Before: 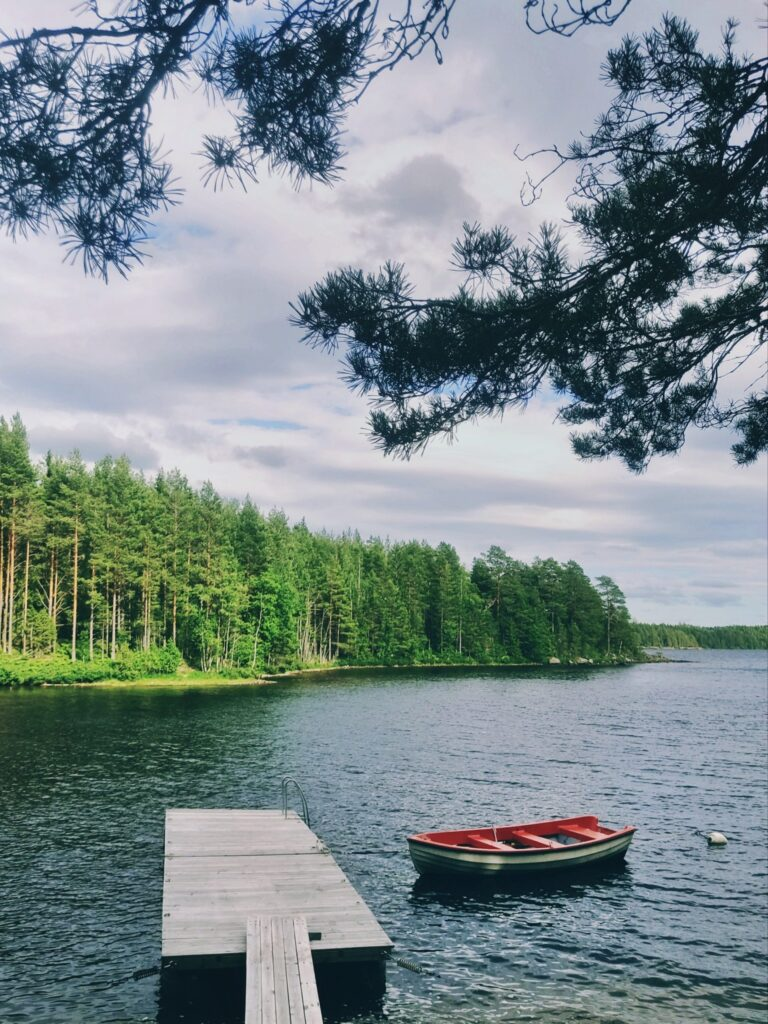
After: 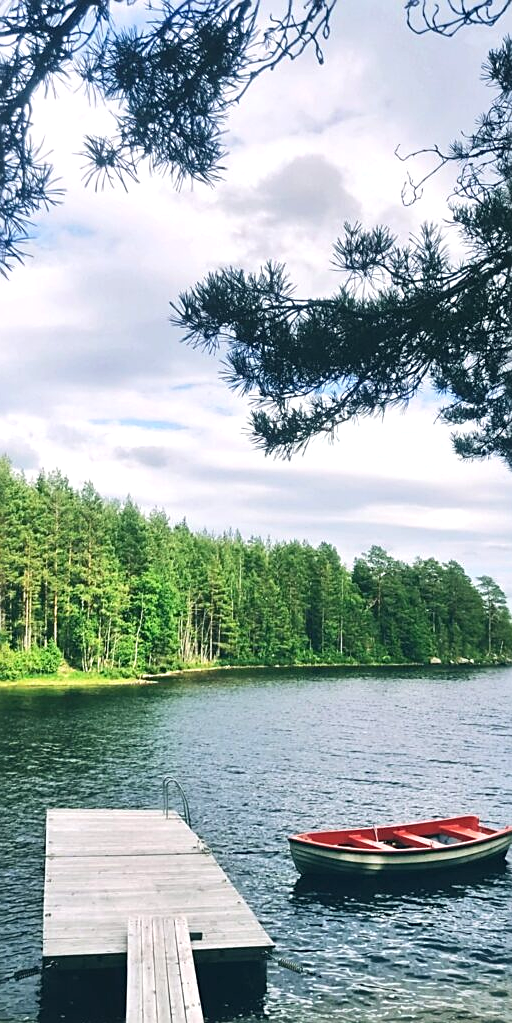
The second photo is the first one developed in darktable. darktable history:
exposure: exposure 0.6 EV, compensate highlight preservation false
crop and rotate: left 15.546%, right 17.787%
sharpen: on, module defaults
